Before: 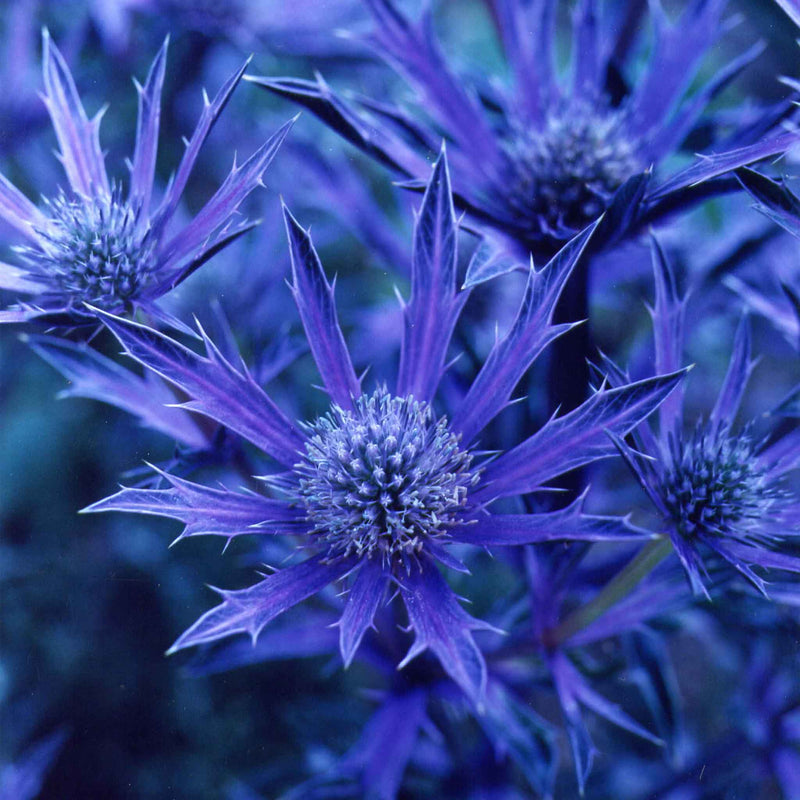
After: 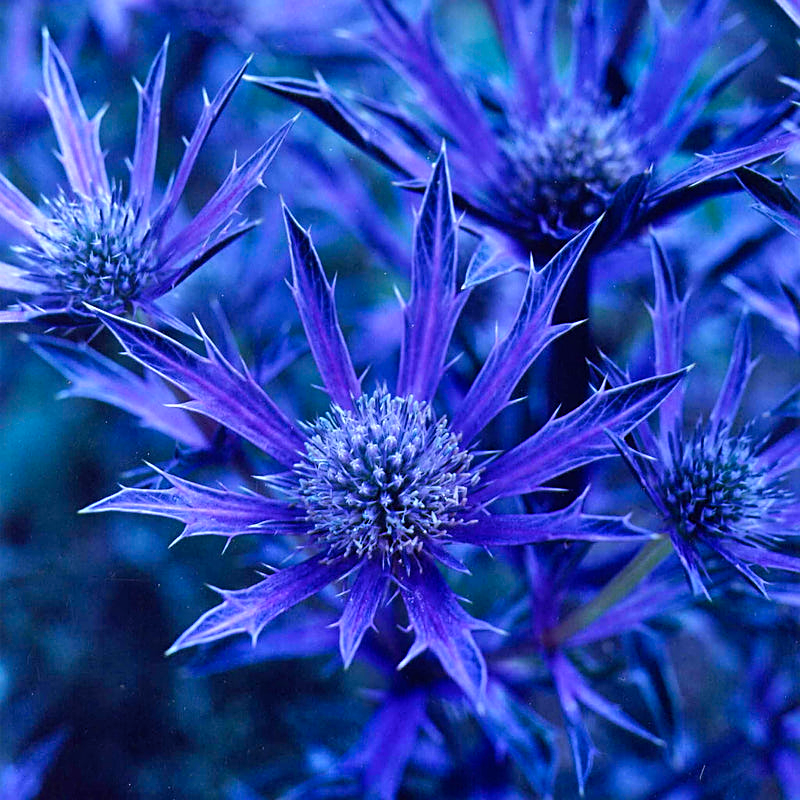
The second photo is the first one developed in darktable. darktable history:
shadows and highlights: shadows 40, highlights -54, highlights color adjustment 46%, low approximation 0.01, soften with gaussian
color balance rgb: perceptual saturation grading › global saturation 30%, global vibrance 10%
sharpen: on, module defaults
